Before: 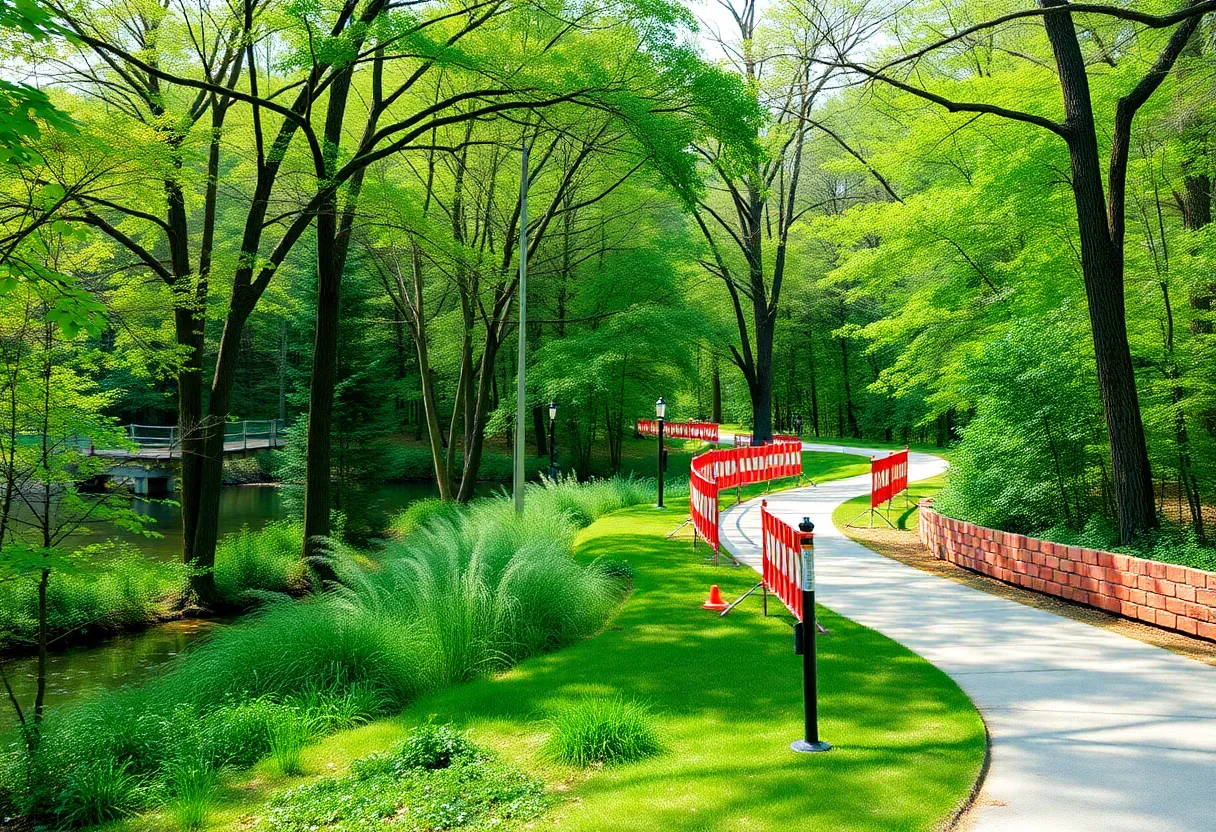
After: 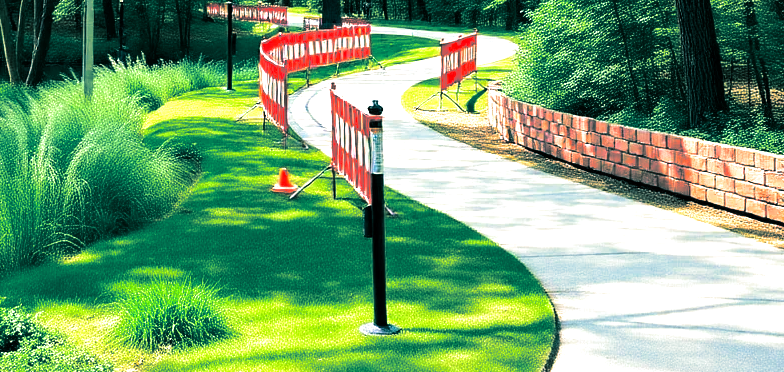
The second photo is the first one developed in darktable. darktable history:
split-toning: shadows › hue 186.43°, highlights › hue 49.29°, compress 30.29%
crop and rotate: left 35.509%, top 50.238%, bottom 4.934%
tone equalizer: -8 EV -0.75 EV, -7 EV -0.7 EV, -6 EV -0.6 EV, -5 EV -0.4 EV, -3 EV 0.4 EV, -2 EV 0.6 EV, -1 EV 0.7 EV, +0 EV 0.75 EV, edges refinement/feathering 500, mask exposure compensation -1.57 EV, preserve details no
